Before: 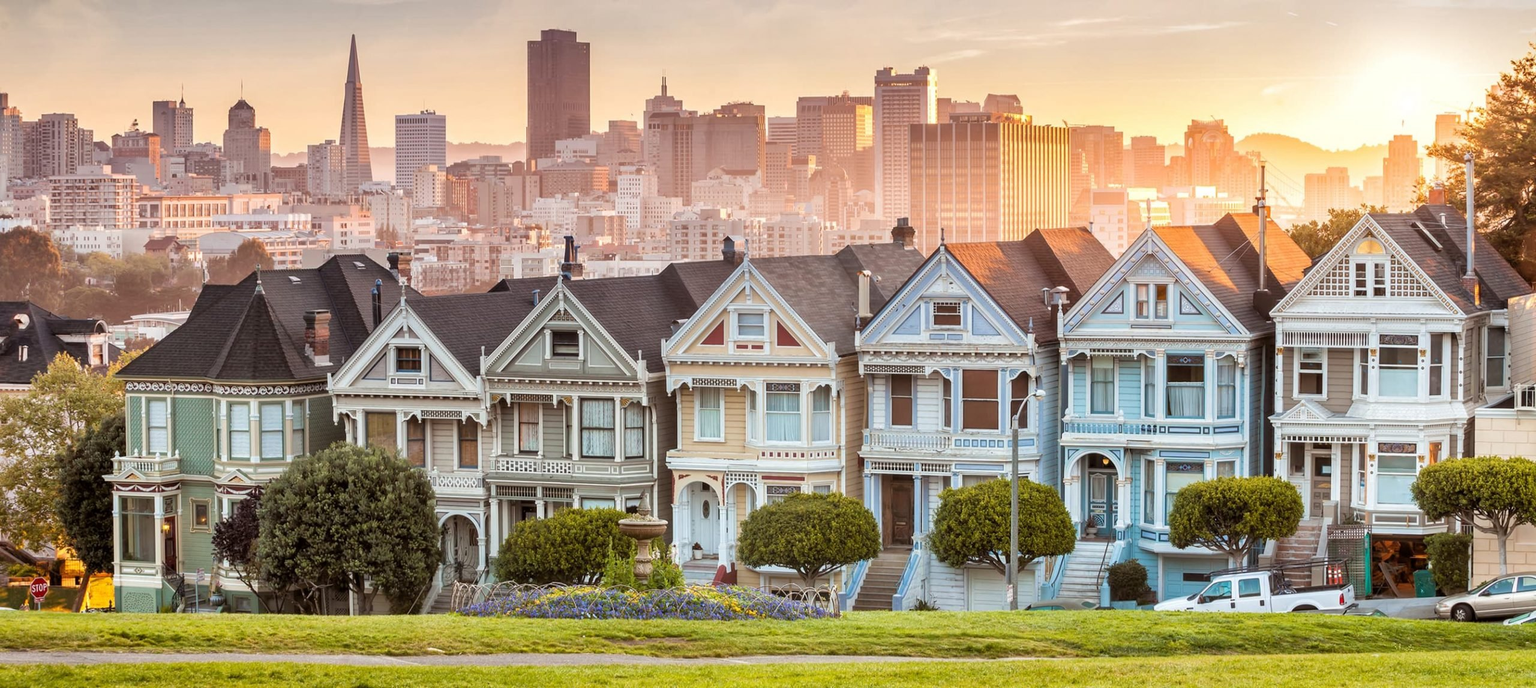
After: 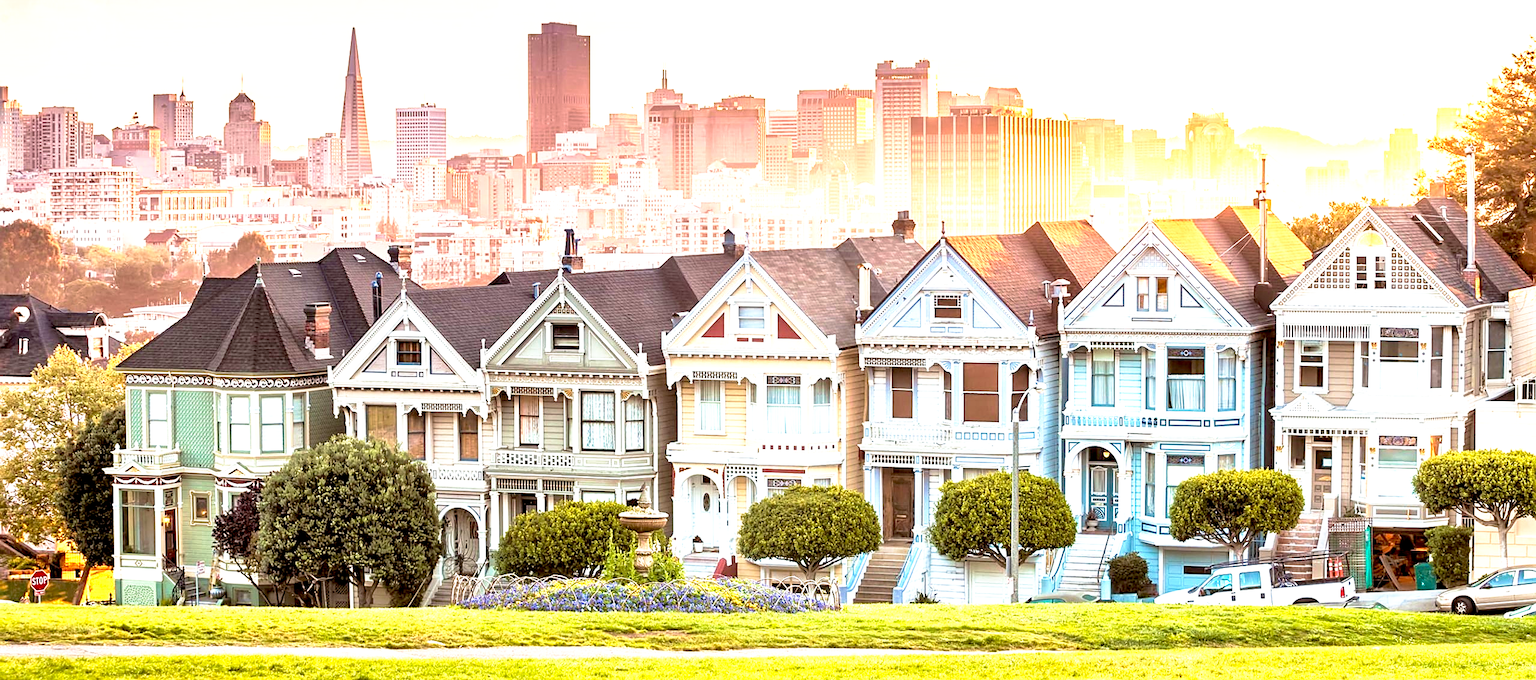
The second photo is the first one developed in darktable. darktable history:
exposure: black level correction 0, exposure 1.173 EV, compensate exposure bias true, compensate highlight preservation false
sharpen: on, module defaults
base curve: curves: ch0 [(0.017, 0) (0.425, 0.441) (0.844, 0.933) (1, 1)], preserve colors none
crop: top 1.049%, right 0.001%
velvia: on, module defaults
